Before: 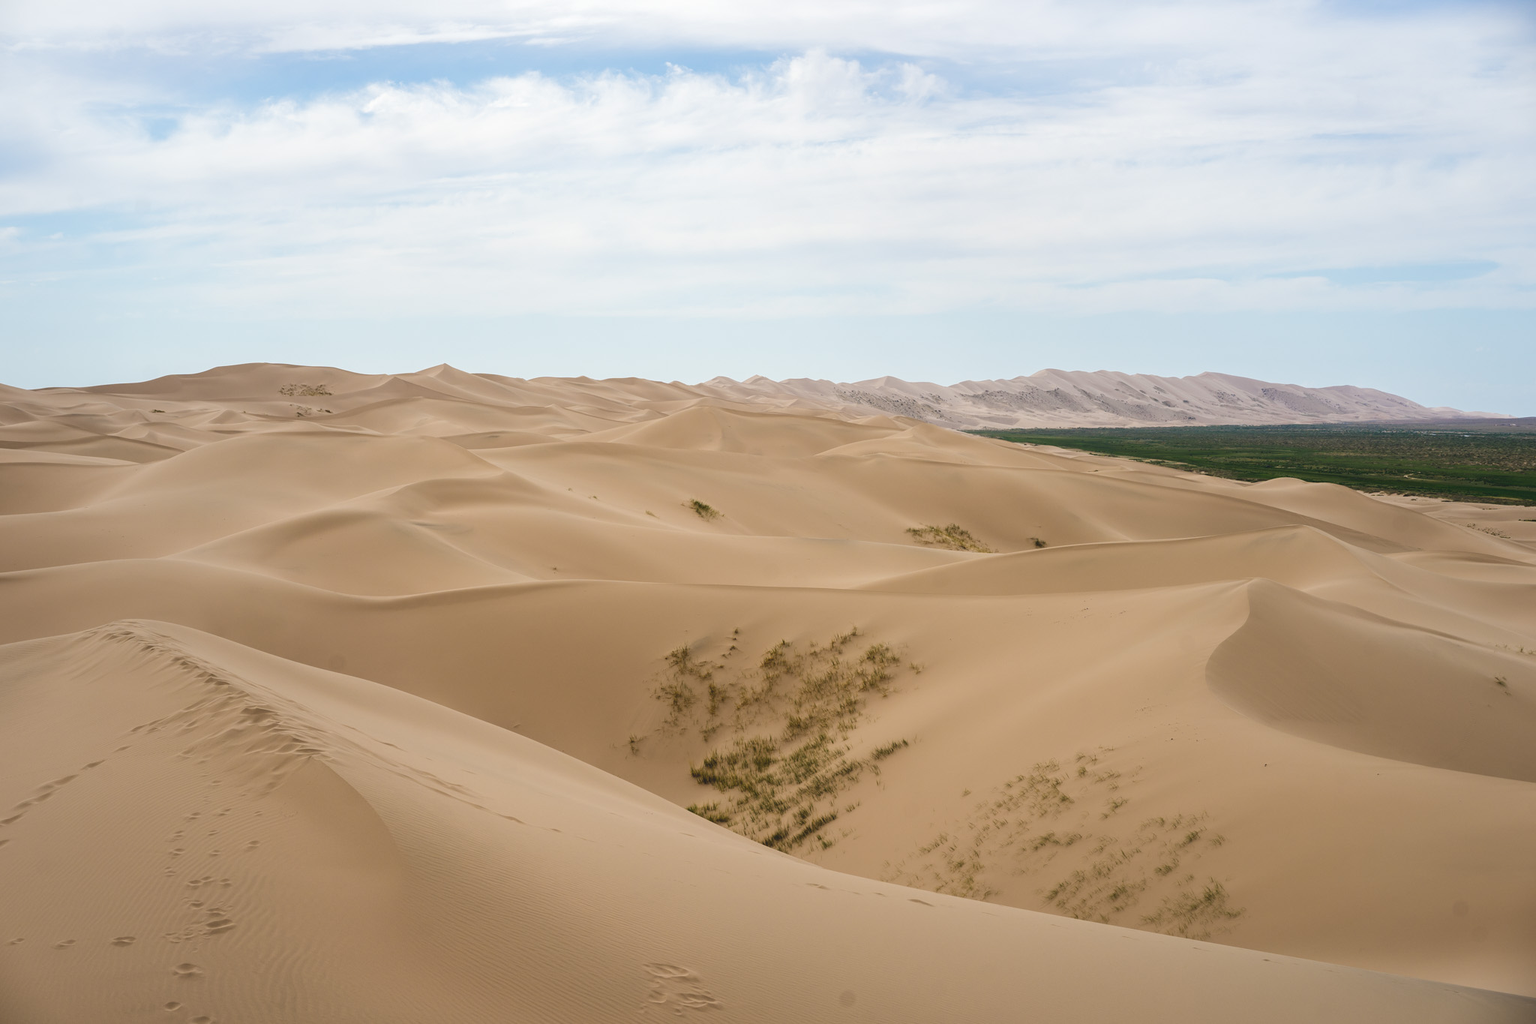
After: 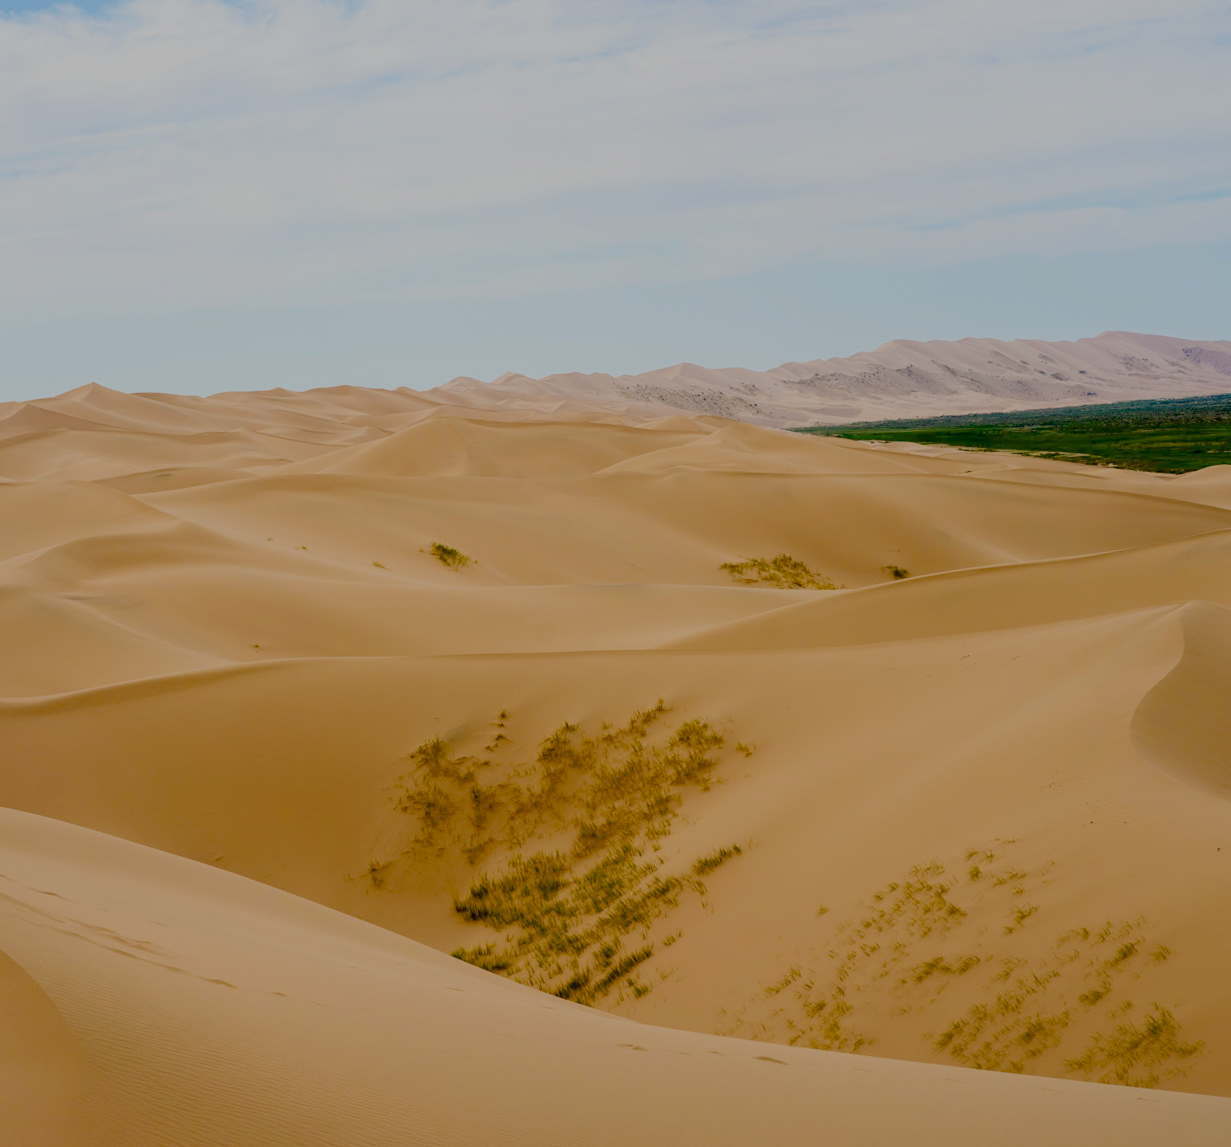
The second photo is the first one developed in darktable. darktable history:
crop and rotate: left 22.918%, top 5.629%, right 14.711%, bottom 2.247%
filmic rgb: white relative exposure 8 EV, threshold 3 EV, hardness 2.44, latitude 10.07%, contrast 0.72, highlights saturation mix 10%, shadows ↔ highlights balance 1.38%, color science v4 (2020), enable highlight reconstruction true
exposure: black level correction 0.047, exposure 0.013 EV, compensate highlight preservation false
rotate and perspective: rotation -3.52°, crop left 0.036, crop right 0.964, crop top 0.081, crop bottom 0.919
